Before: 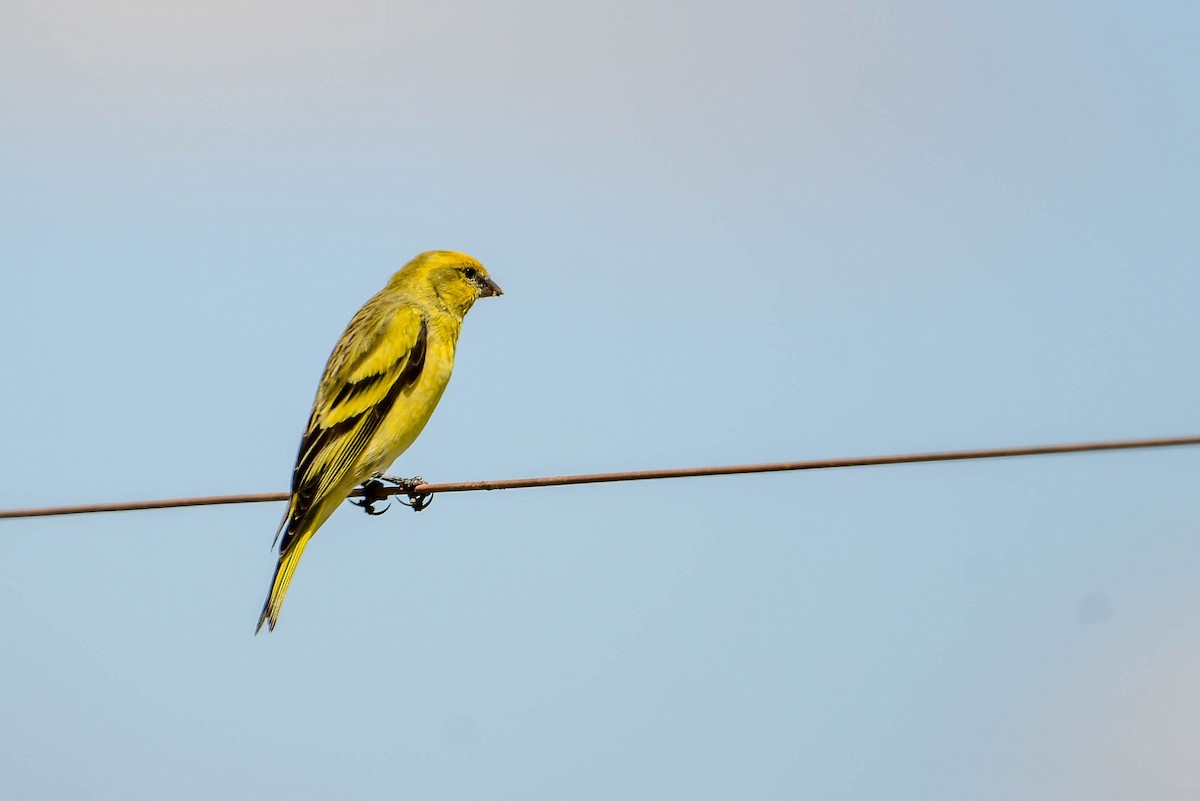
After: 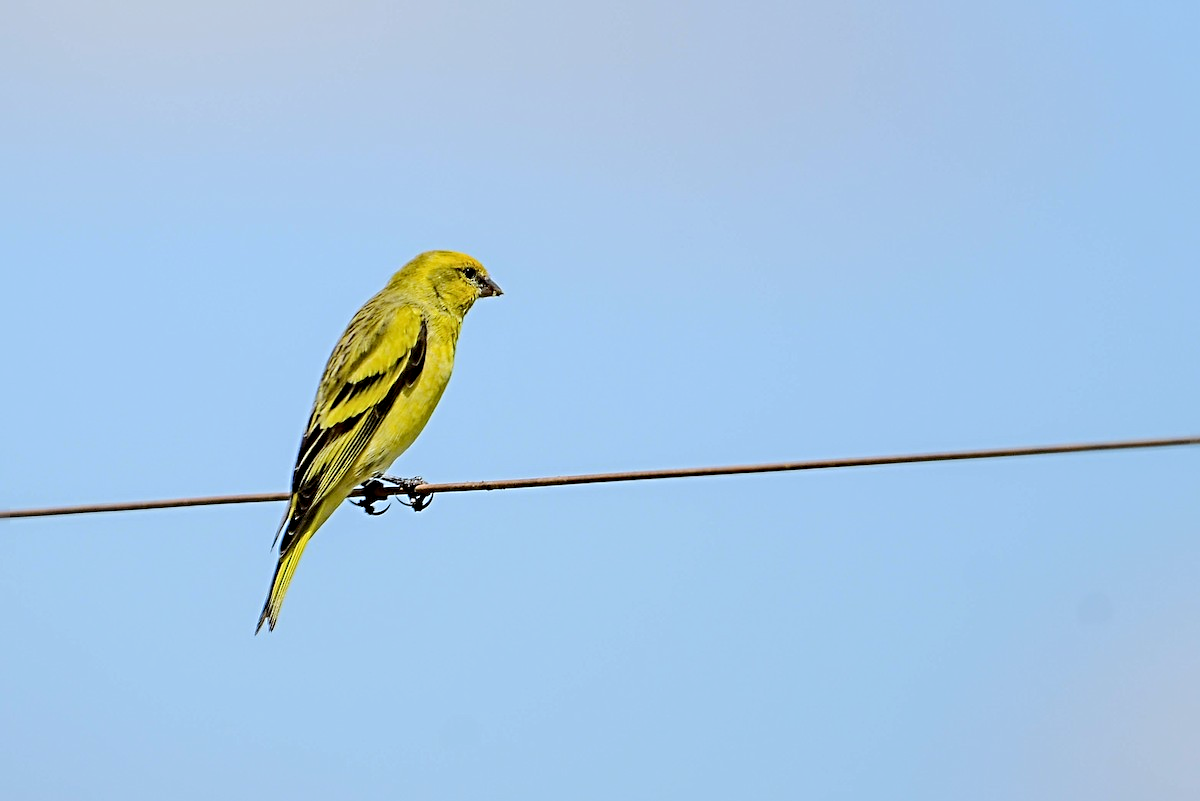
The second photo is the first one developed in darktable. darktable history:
white balance: red 0.924, blue 1.095
base curve: curves: ch0 [(0, 0) (0.262, 0.32) (0.722, 0.705) (1, 1)]
local contrast: mode bilateral grid, contrast 100, coarseness 100, detail 94%, midtone range 0.2
sharpen: radius 4
